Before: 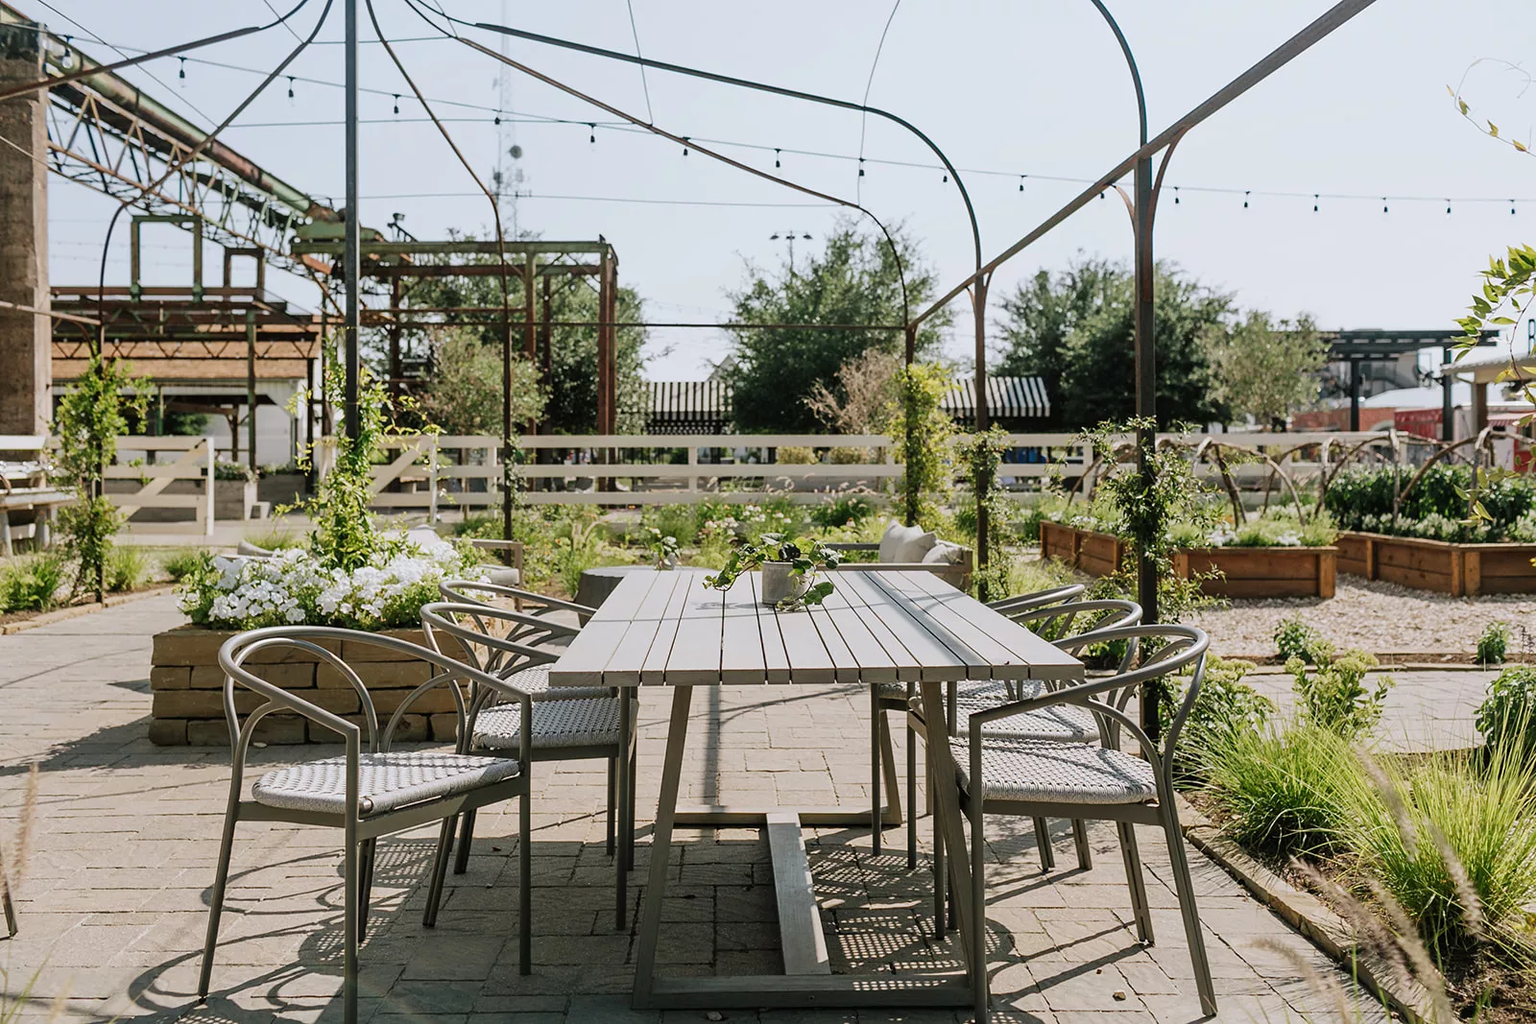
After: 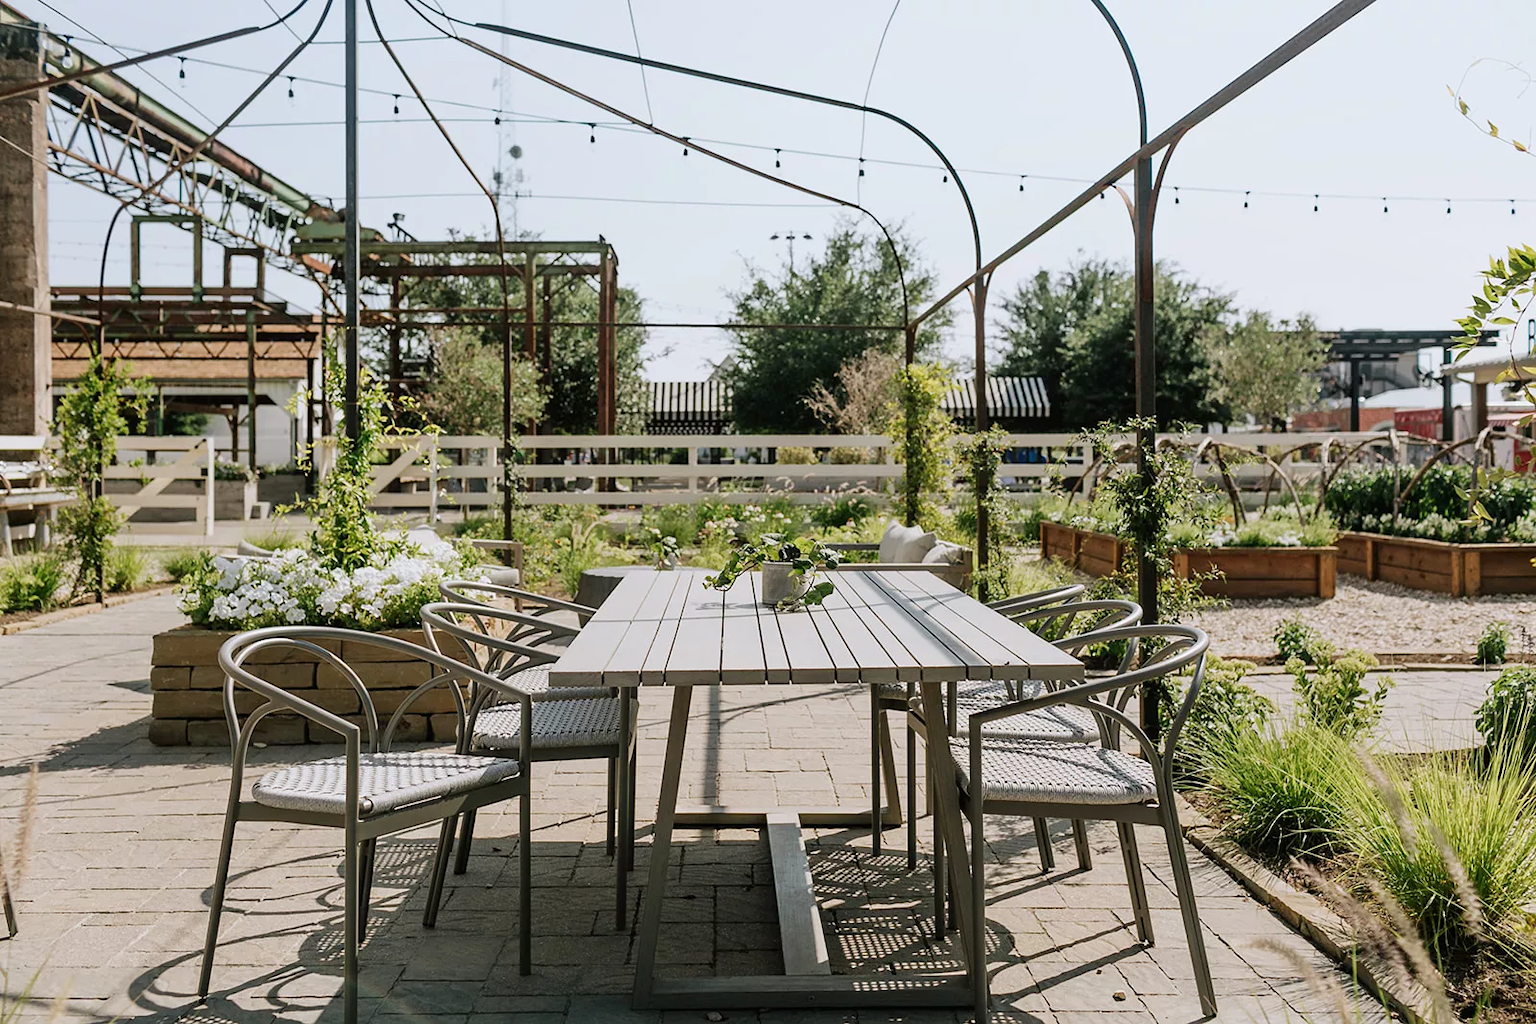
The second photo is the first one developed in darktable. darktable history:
shadows and highlights: shadows -30, highlights 30
